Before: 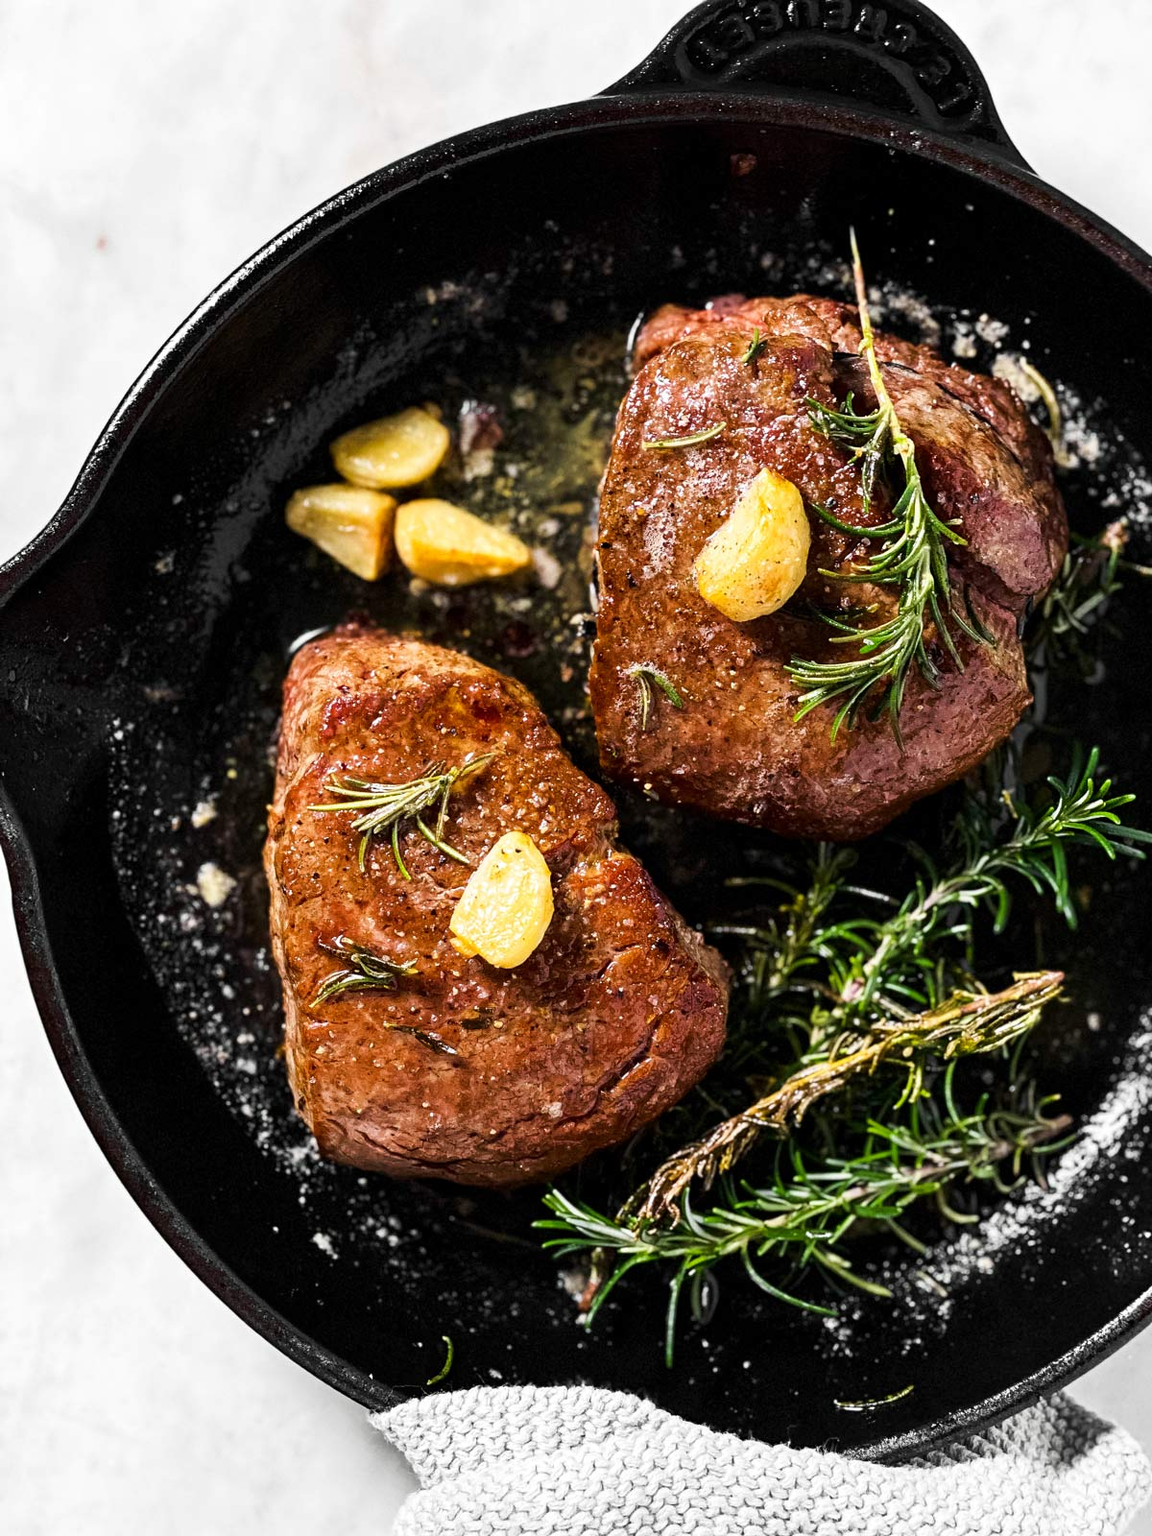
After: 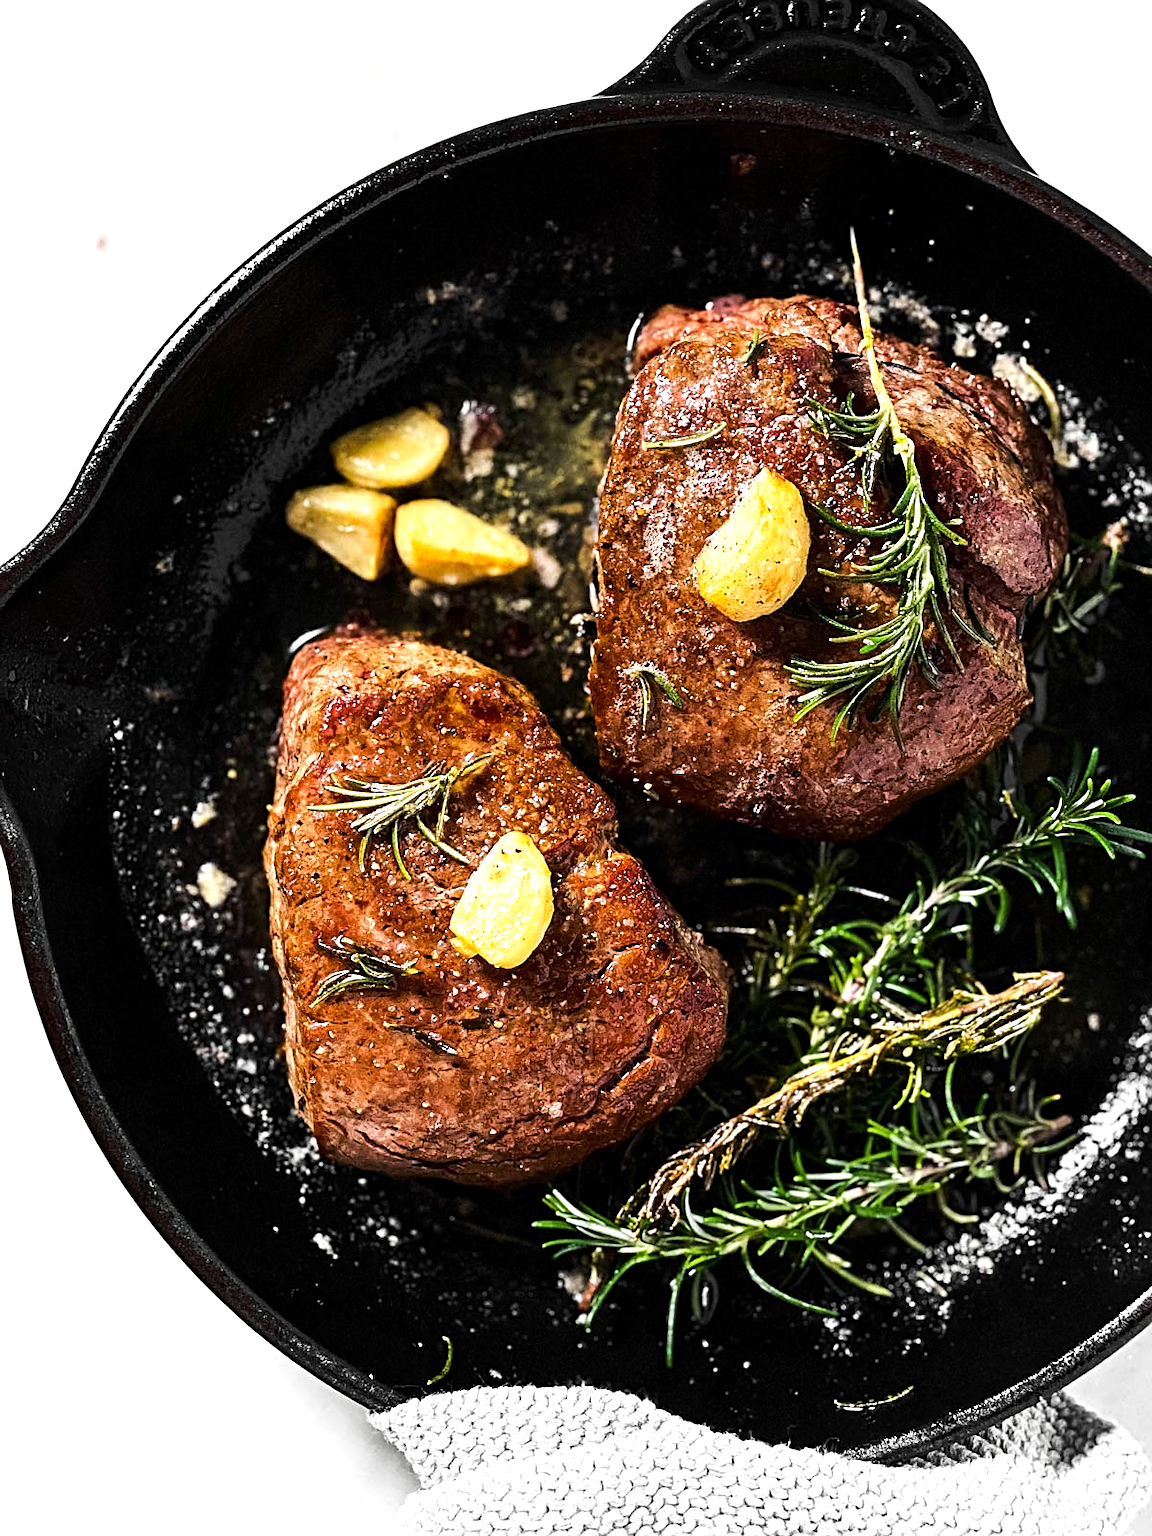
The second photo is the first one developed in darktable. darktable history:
sharpen: on, module defaults
tone equalizer: -8 EV -0.393 EV, -7 EV -0.366 EV, -6 EV -0.332 EV, -5 EV -0.259 EV, -3 EV 0.256 EV, -2 EV 0.315 EV, -1 EV 0.382 EV, +0 EV 0.417 EV, edges refinement/feathering 500, mask exposure compensation -1.57 EV, preserve details no
